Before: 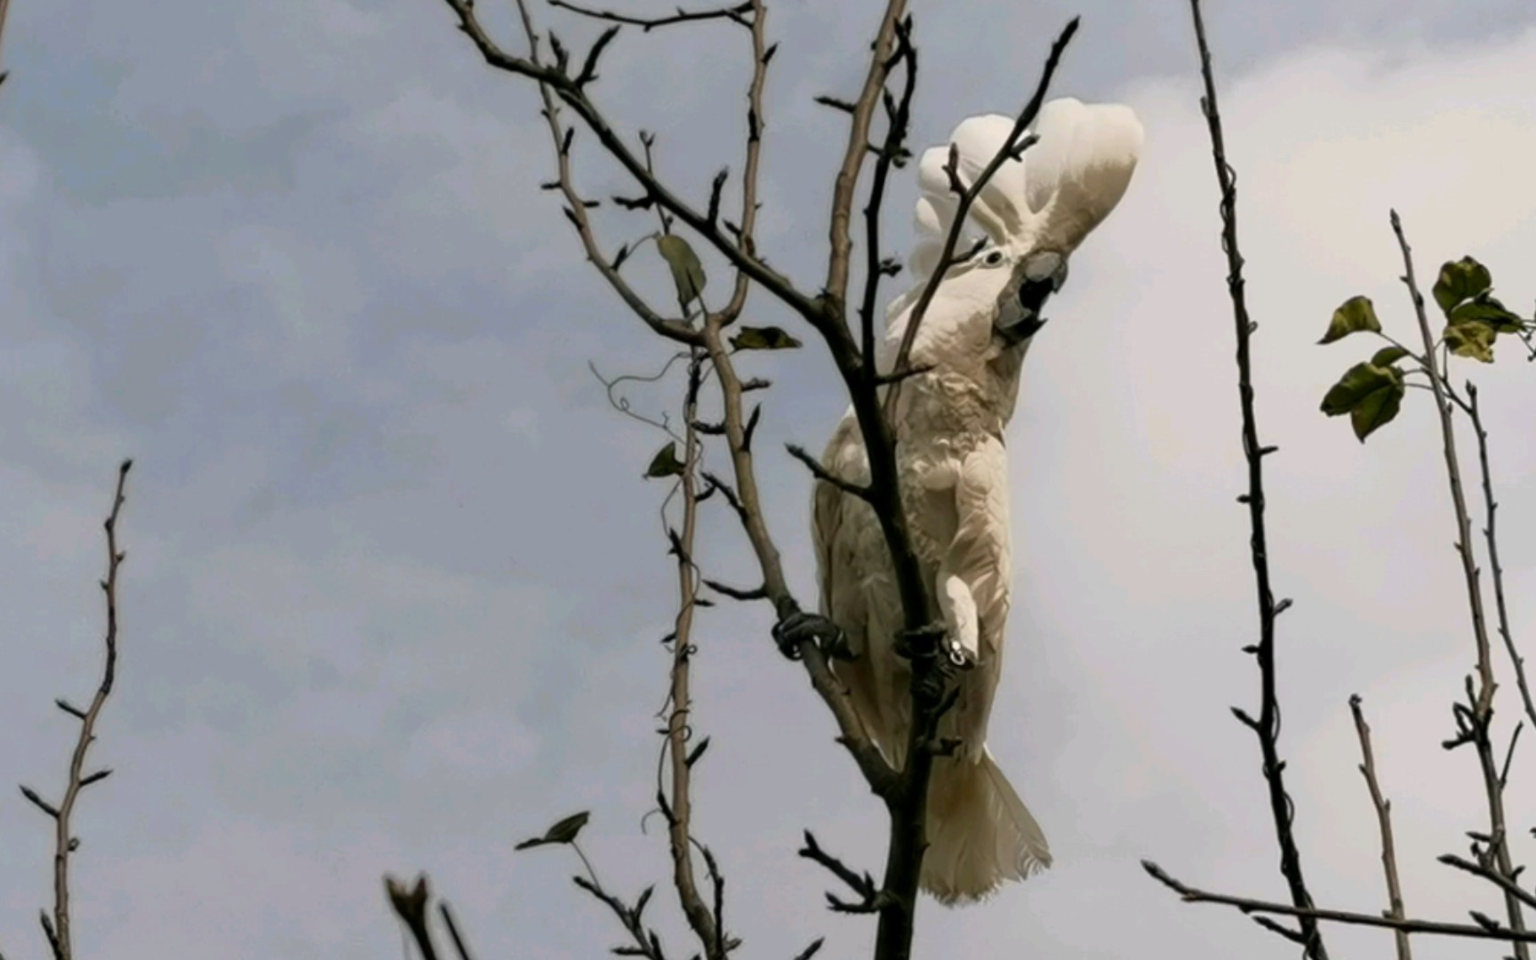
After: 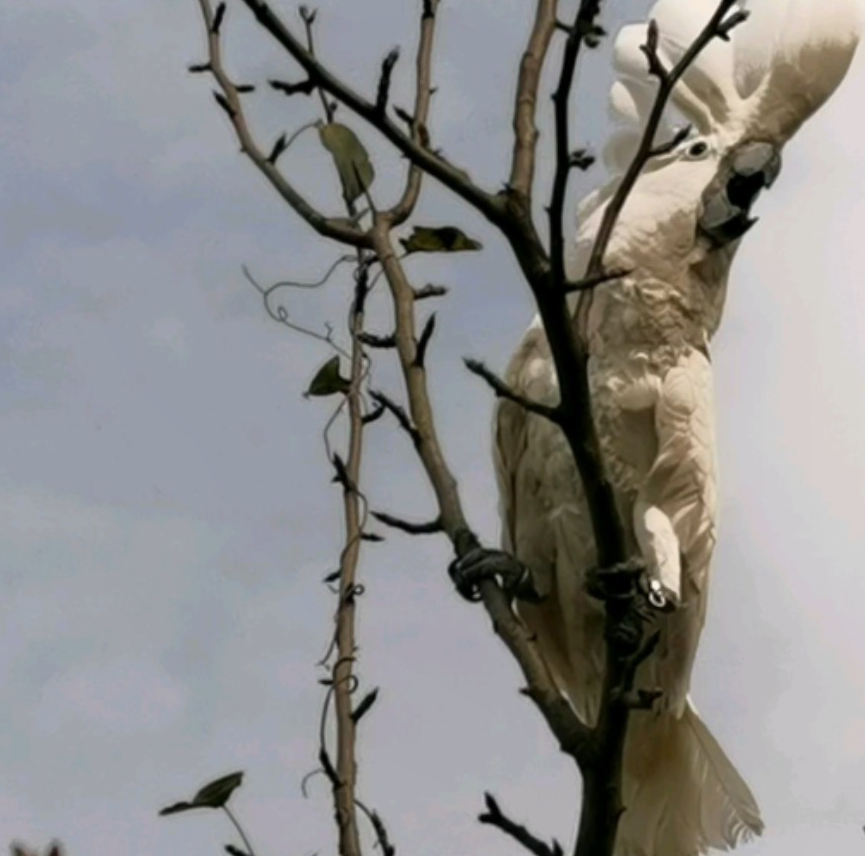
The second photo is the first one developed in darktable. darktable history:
levels: black 0.084%
crop and rotate: angle 0.015°, left 24.318%, top 13.071%, right 25.594%, bottom 7.573%
shadows and highlights: shadows -0.161, highlights 38.09
